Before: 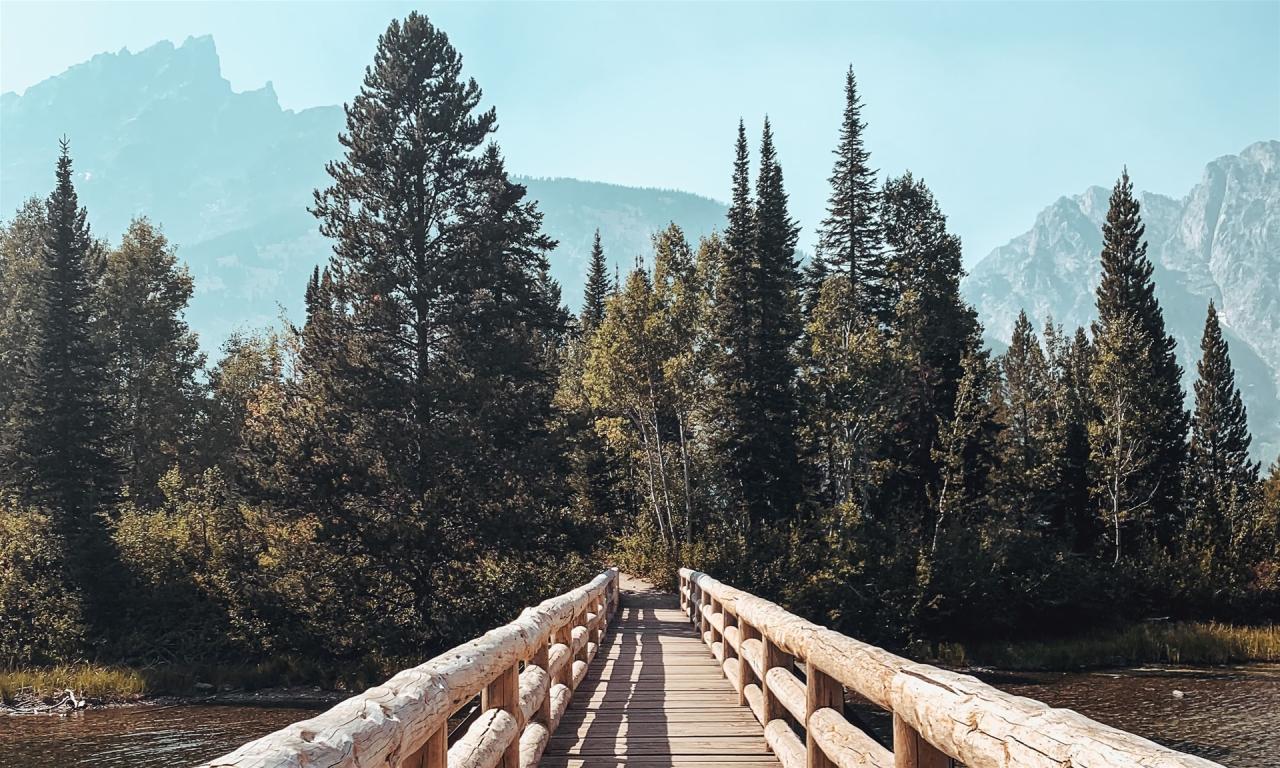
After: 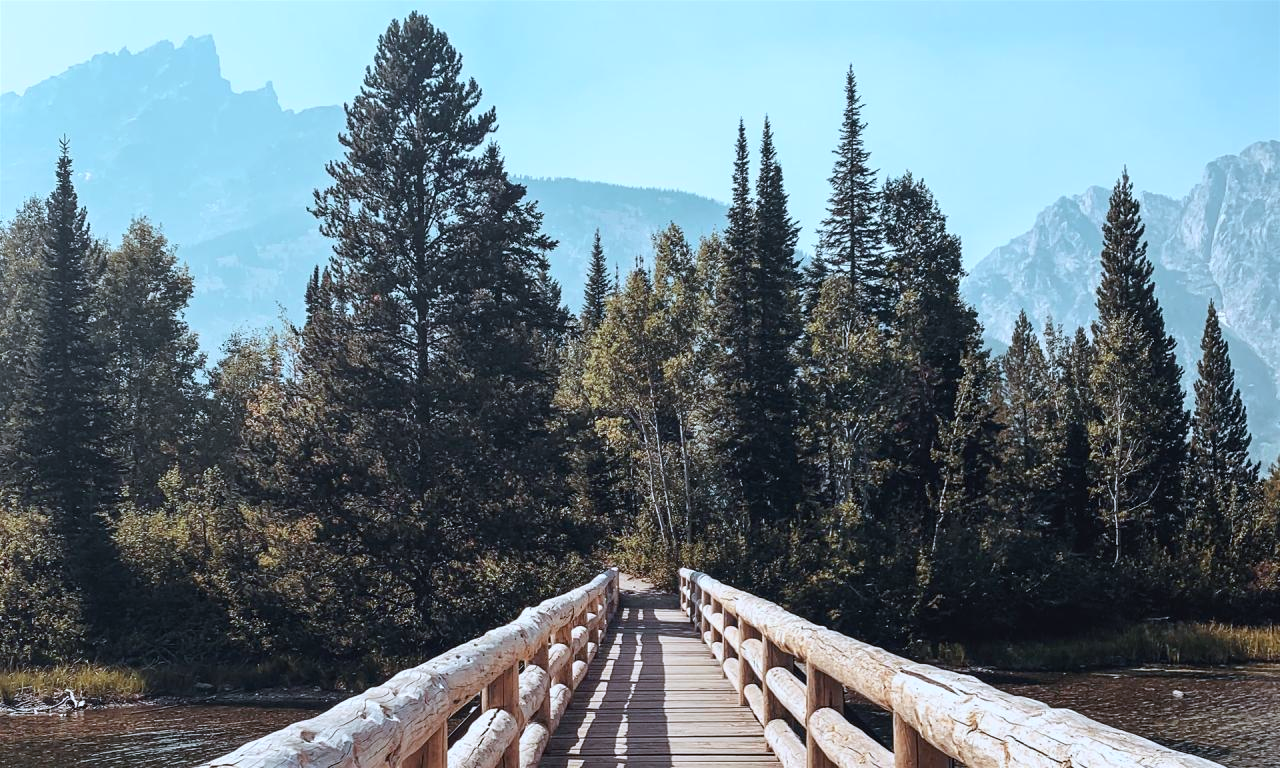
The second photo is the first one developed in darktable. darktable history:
color calibration: x 0.372, y 0.386, temperature 4286.52 K
